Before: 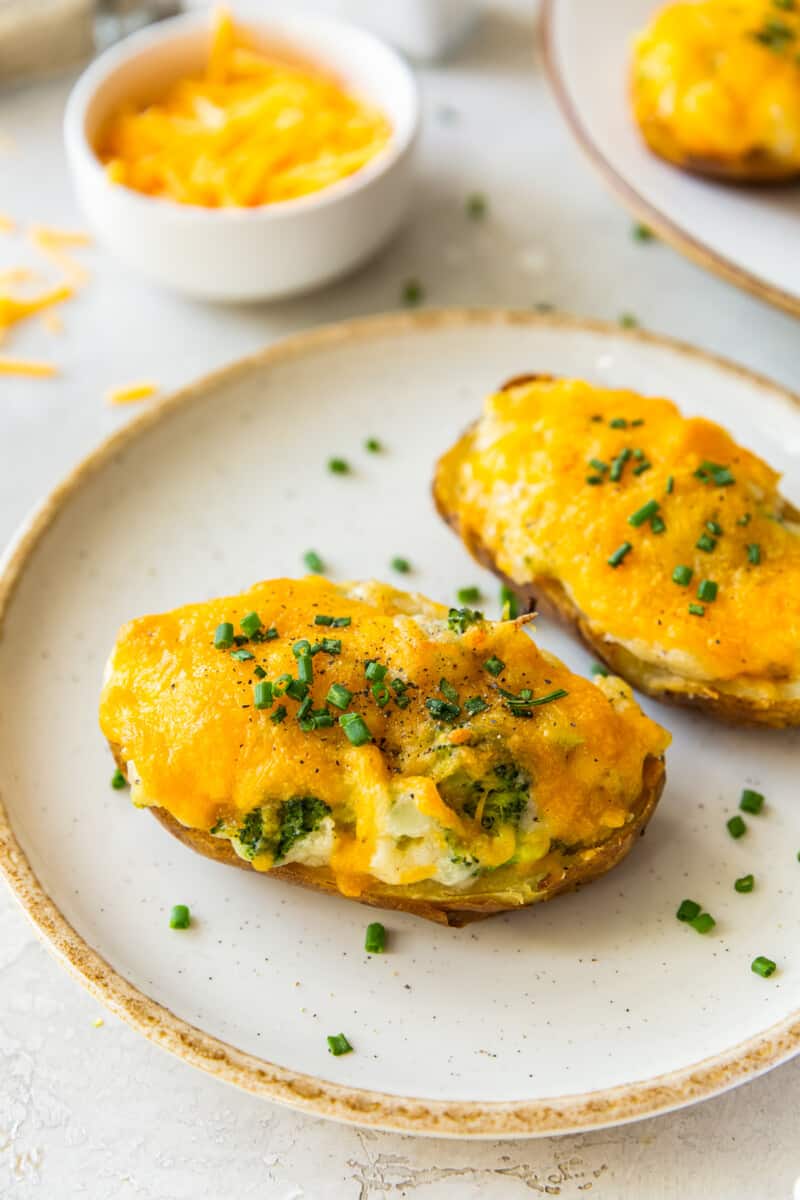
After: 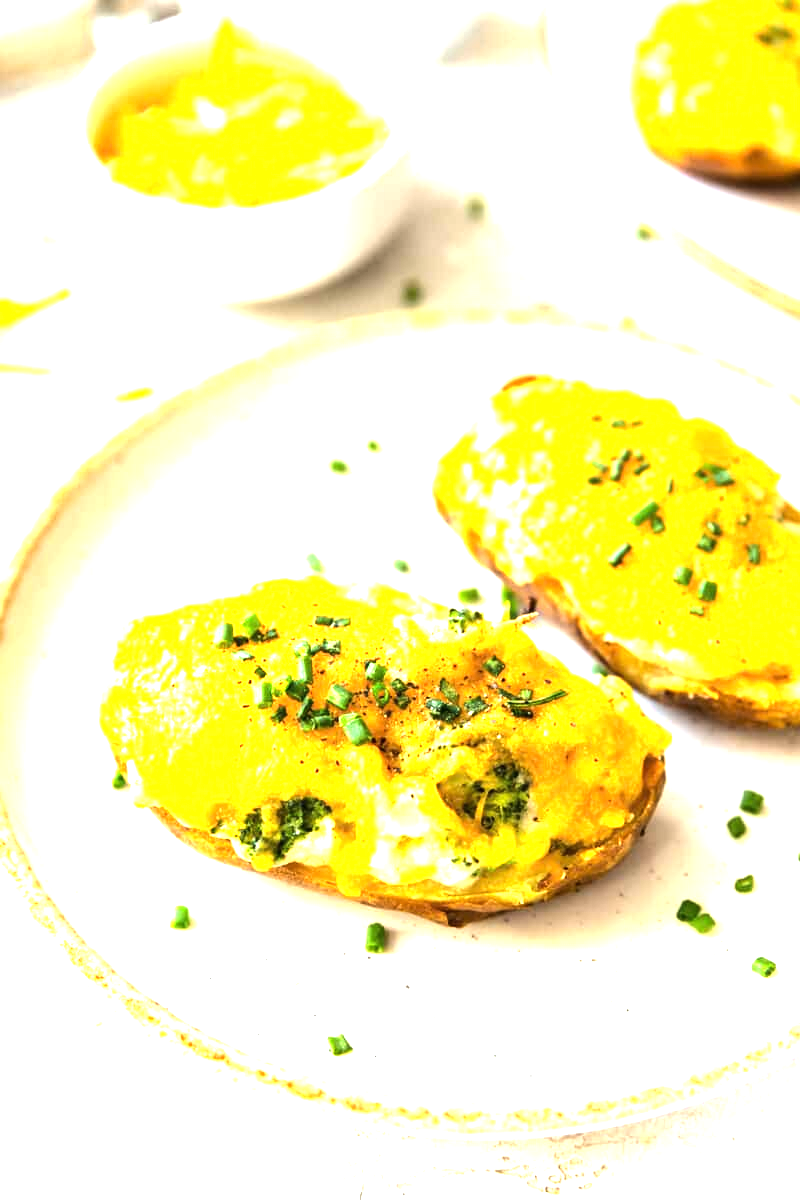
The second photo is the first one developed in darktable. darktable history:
tone equalizer: -8 EV -0.75 EV, -7 EV -0.7 EV, -6 EV -0.6 EV, -5 EV -0.4 EV, -3 EV 0.4 EV, -2 EV 0.6 EV, -1 EV 0.7 EV, +0 EV 0.75 EV, edges refinement/feathering 500, mask exposure compensation -1.57 EV, preserve details no
exposure: black level correction 0, exposure 1.198 EV, compensate exposure bias true, compensate highlight preservation false
